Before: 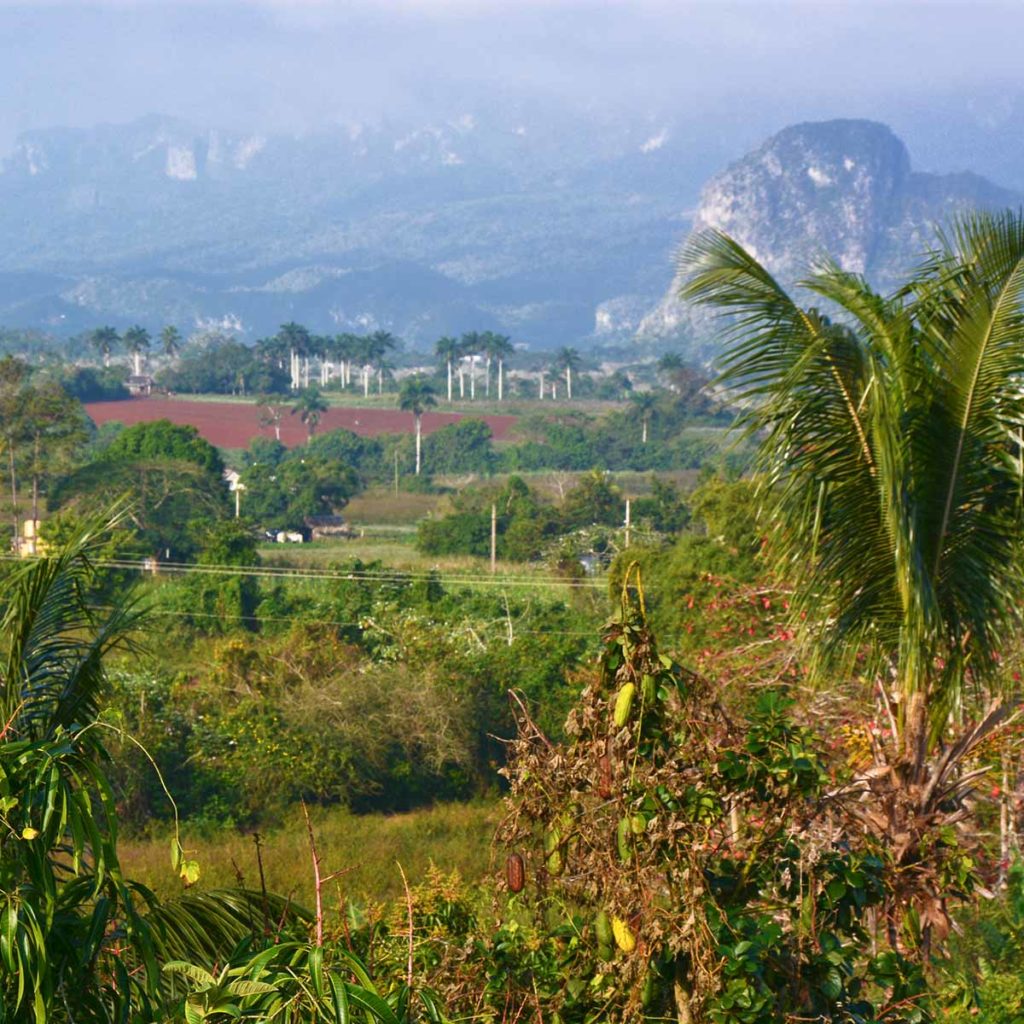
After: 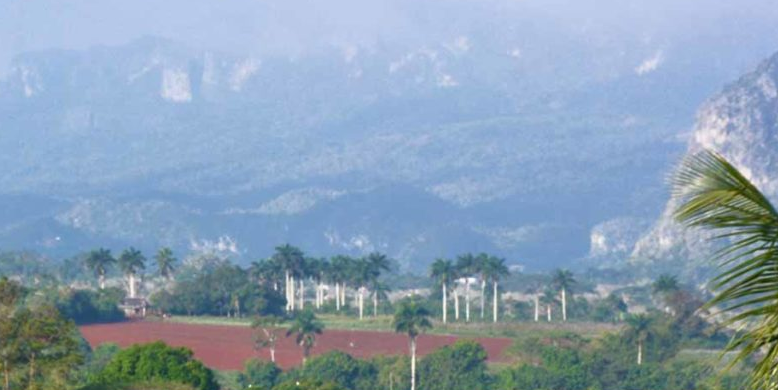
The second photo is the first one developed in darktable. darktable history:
crop: left 0.535%, top 7.645%, right 23.474%, bottom 54.238%
